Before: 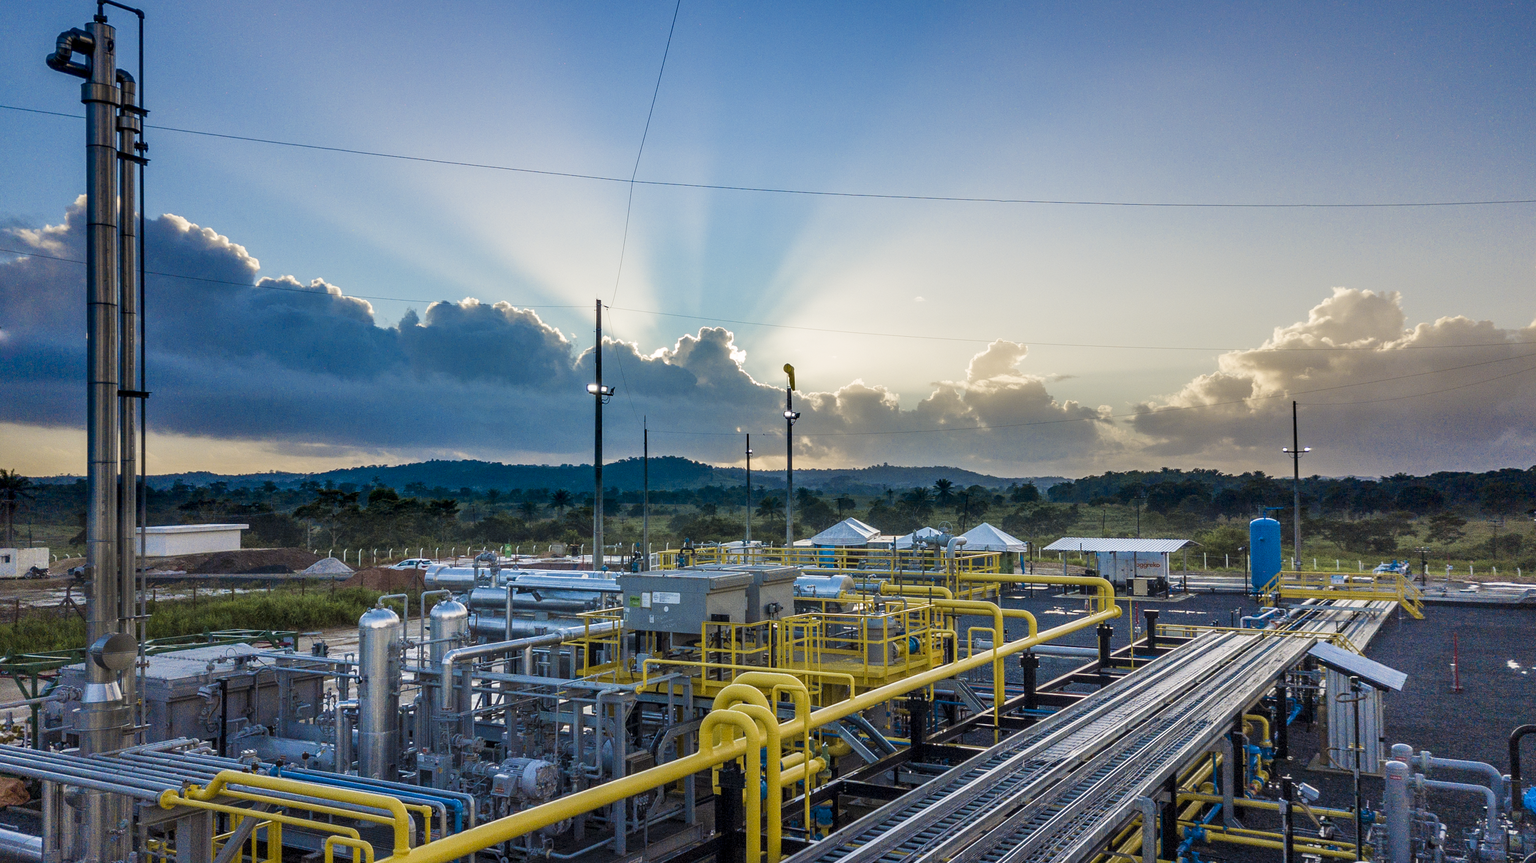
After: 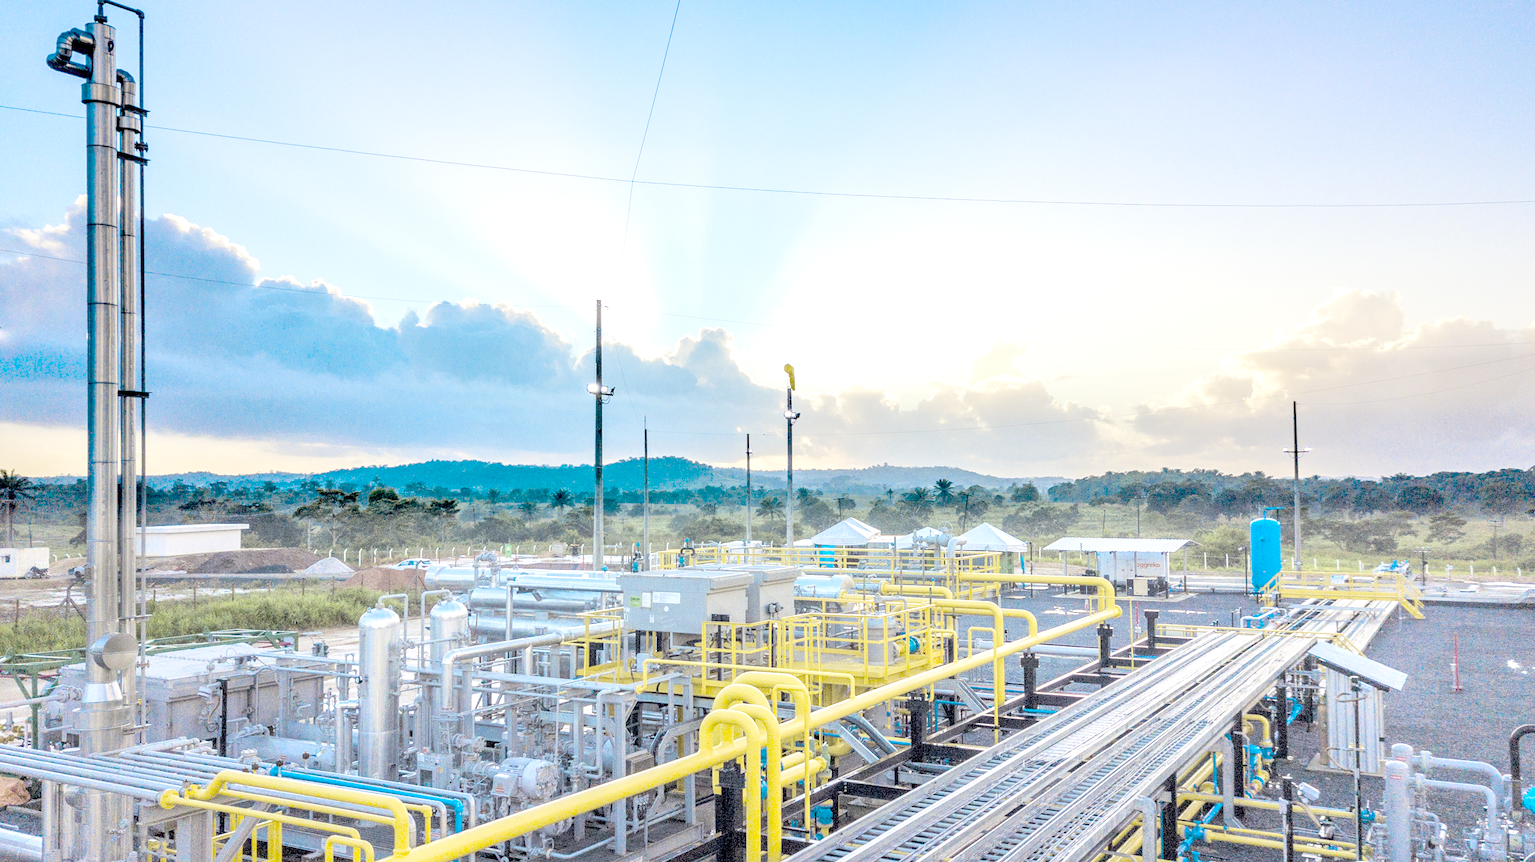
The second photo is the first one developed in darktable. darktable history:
tone curve: curves: ch0 [(0, 0) (0.004, 0.001) (0.133, 0.112) (0.325, 0.362) (0.832, 0.893) (1, 1)], color space Lab, linked channels, preserve colors none
tone equalizer: -8 EV -0.417 EV, -7 EV -0.389 EV, -6 EV -0.333 EV, -5 EV -0.222 EV, -3 EV 0.222 EV, -2 EV 0.333 EV, -1 EV 0.389 EV, +0 EV 0.417 EV, edges refinement/feathering 500, mask exposure compensation -1.57 EV, preserve details no
